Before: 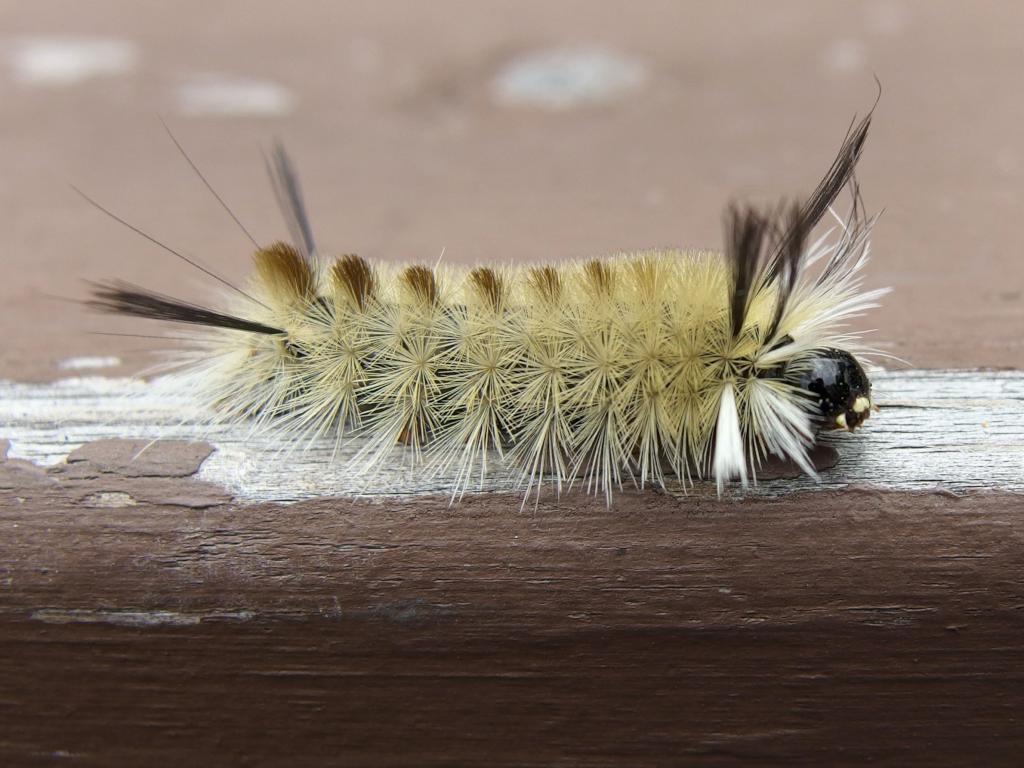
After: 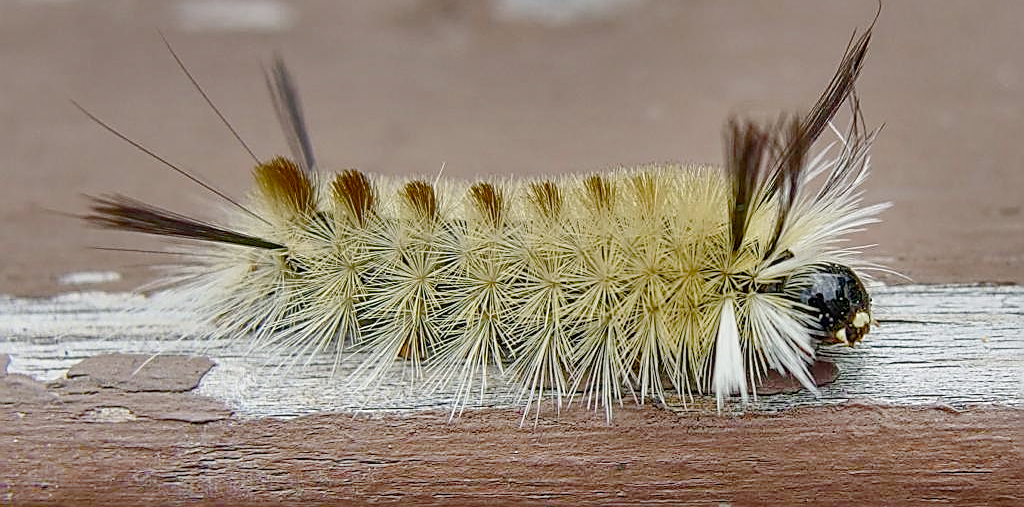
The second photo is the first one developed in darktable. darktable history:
exposure: exposure 0.475 EV, compensate highlight preservation false
tone curve: curves: ch0 [(0, 0) (0.003, 0.001) (0.011, 0.004) (0.025, 0.013) (0.044, 0.022) (0.069, 0.035) (0.1, 0.053) (0.136, 0.088) (0.177, 0.149) (0.224, 0.213) (0.277, 0.293) (0.335, 0.381) (0.399, 0.463) (0.468, 0.546) (0.543, 0.616) (0.623, 0.693) (0.709, 0.766) (0.801, 0.843) (0.898, 0.921) (1, 1)], preserve colors none
crop: top 11.167%, bottom 22.707%
shadows and highlights: shadows 24.17, highlights -79.39, soften with gaussian
sharpen: radius 1.689, amount 1.282
local contrast: on, module defaults
color balance rgb: shadows lift › chroma 1.01%, shadows lift › hue 243.01°, perceptual saturation grading › global saturation 20%, perceptual saturation grading › highlights -24.907%, perceptual saturation grading › shadows 24.015%, contrast -29.824%
